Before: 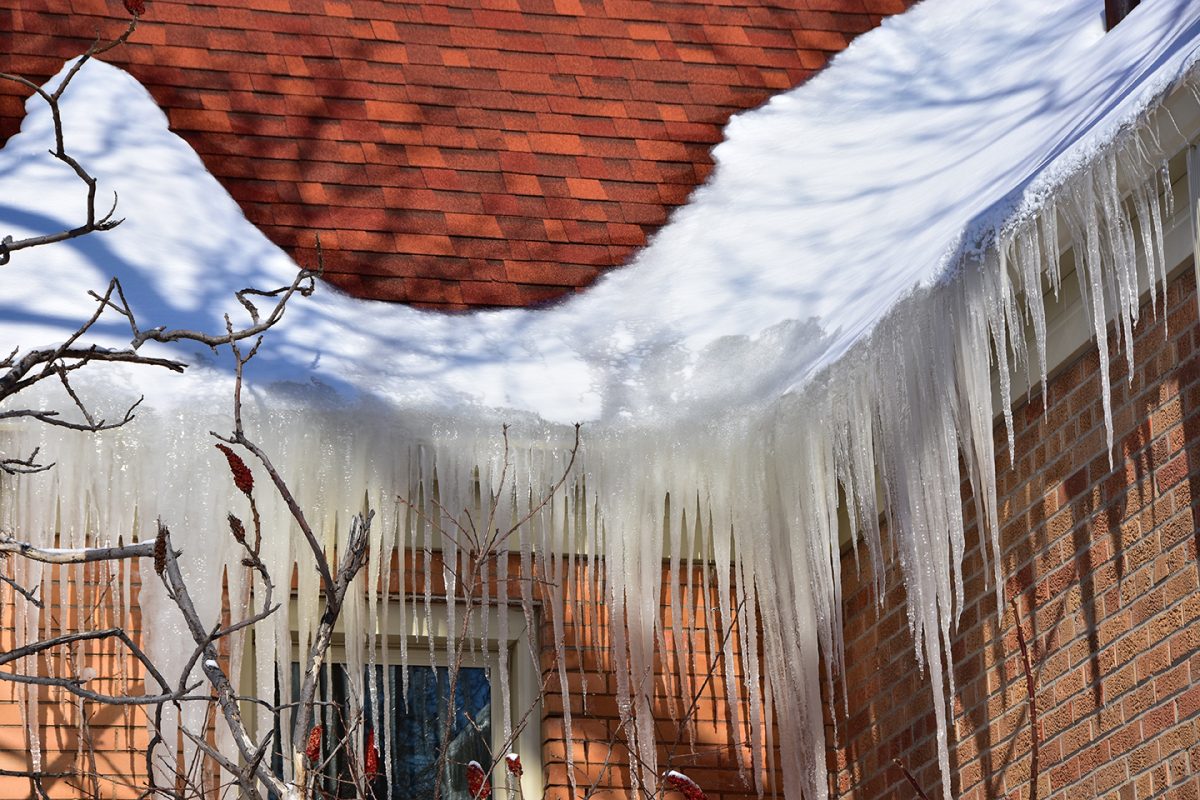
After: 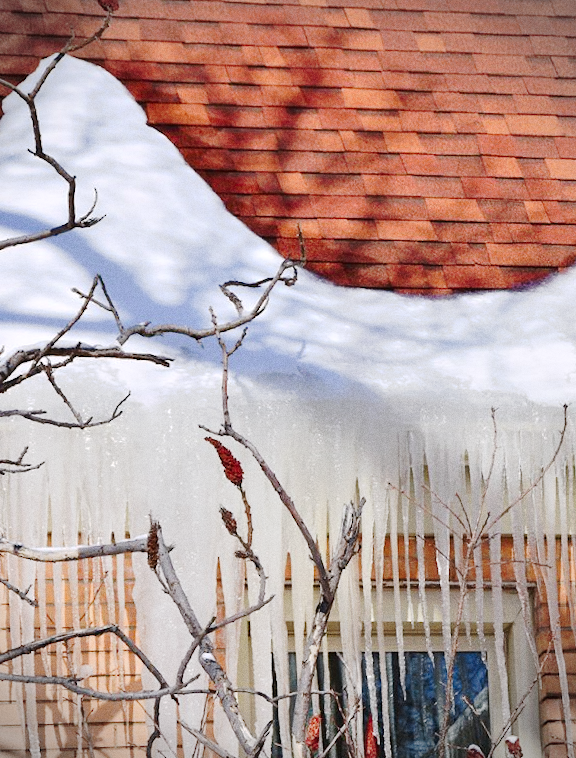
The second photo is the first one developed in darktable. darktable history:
tone curve: curves: ch0 [(0, 0) (0.003, 0.021) (0.011, 0.033) (0.025, 0.059) (0.044, 0.097) (0.069, 0.141) (0.1, 0.186) (0.136, 0.237) (0.177, 0.298) (0.224, 0.378) (0.277, 0.47) (0.335, 0.542) (0.399, 0.605) (0.468, 0.678) (0.543, 0.724) (0.623, 0.787) (0.709, 0.829) (0.801, 0.875) (0.898, 0.912) (1, 1)], preserve colors none
rotate and perspective: rotation -2°, crop left 0.022, crop right 0.978, crop top 0.049, crop bottom 0.951
crop and rotate: left 0%, top 0%, right 50.845%
grain: coarseness 0.47 ISO
white balance: red 1.009, blue 1.027
vignetting: dithering 8-bit output, unbound false
